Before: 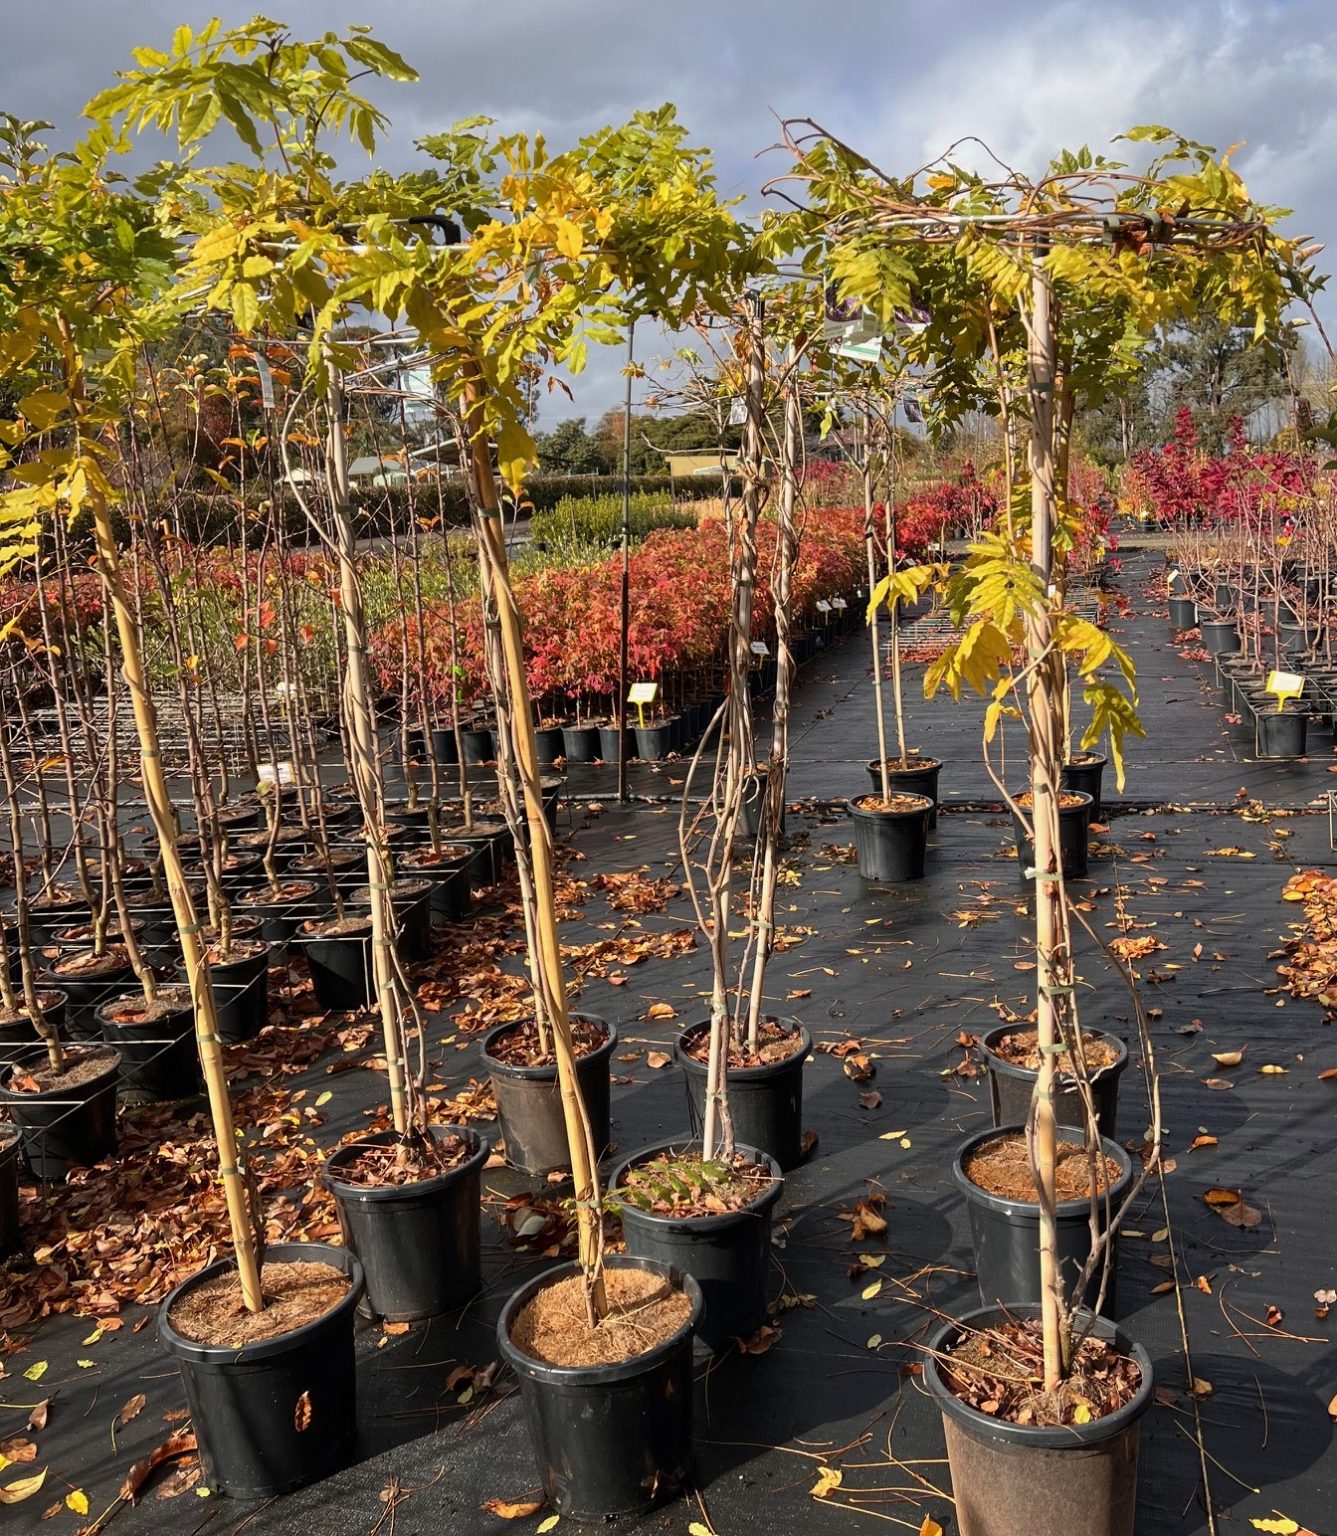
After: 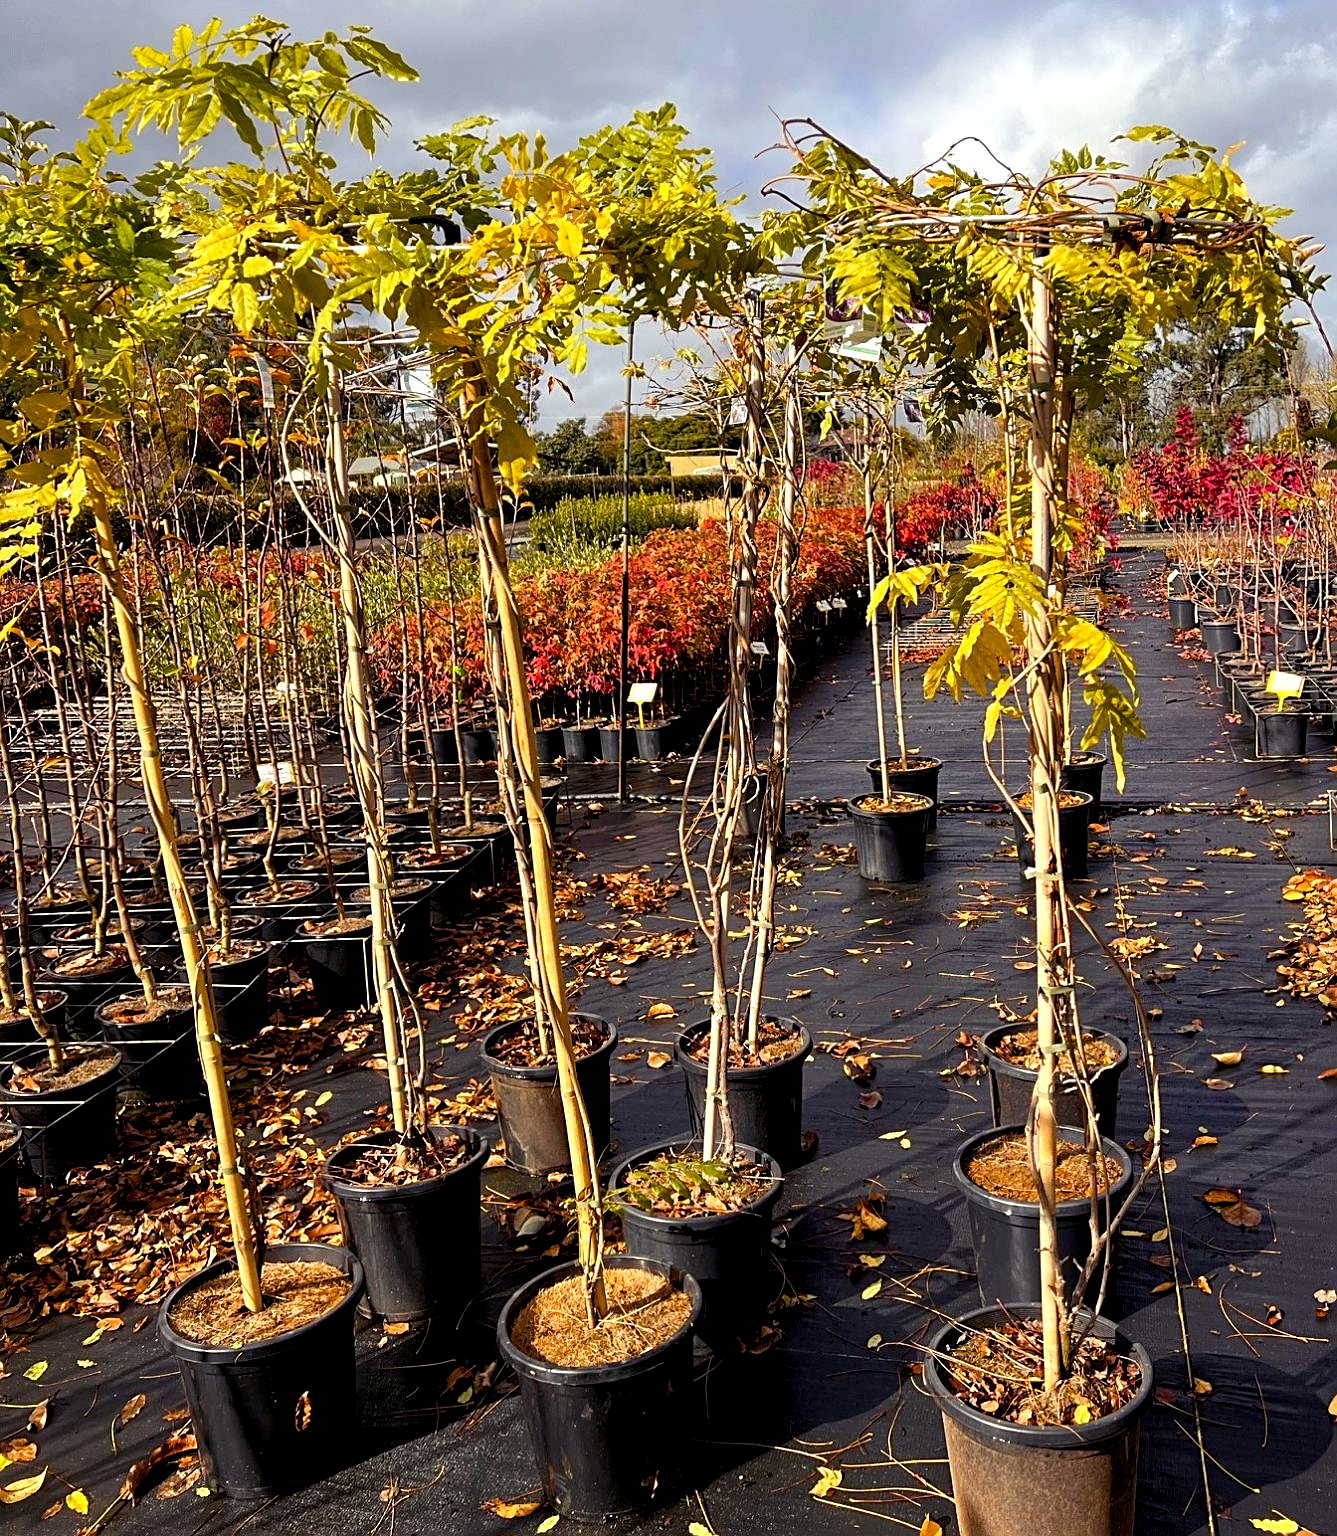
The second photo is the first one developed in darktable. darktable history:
color balance rgb: shadows lift › luminance -21.66%, shadows lift › chroma 6.57%, shadows lift › hue 270°, power › chroma 0.68%, power › hue 60°, highlights gain › luminance 6.08%, highlights gain › chroma 1.33%, highlights gain › hue 90°, global offset › luminance -0.87%, perceptual saturation grading › global saturation 26.86%, perceptual saturation grading › highlights -28.39%, perceptual saturation grading › mid-tones 15.22%, perceptual saturation grading › shadows 33.98%, perceptual brilliance grading › highlights 10%, perceptual brilliance grading › mid-tones 5%
sharpen: on, module defaults
